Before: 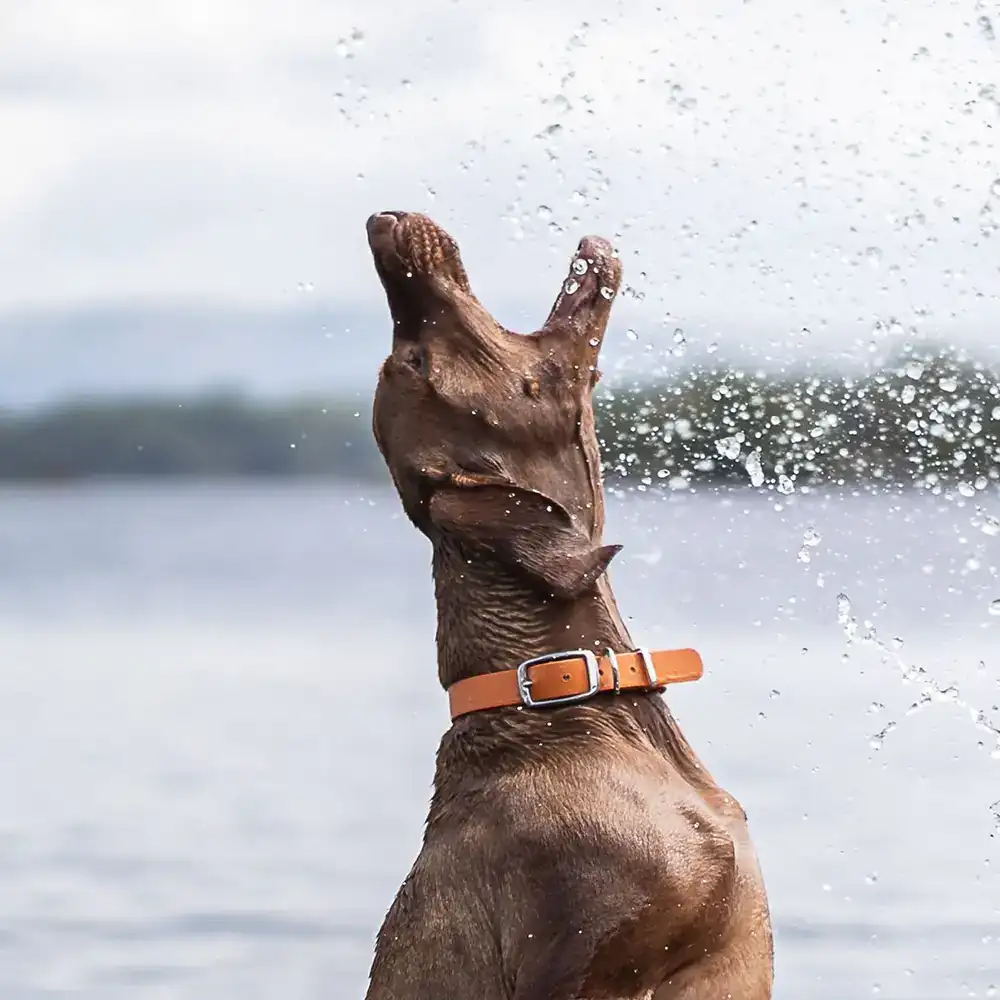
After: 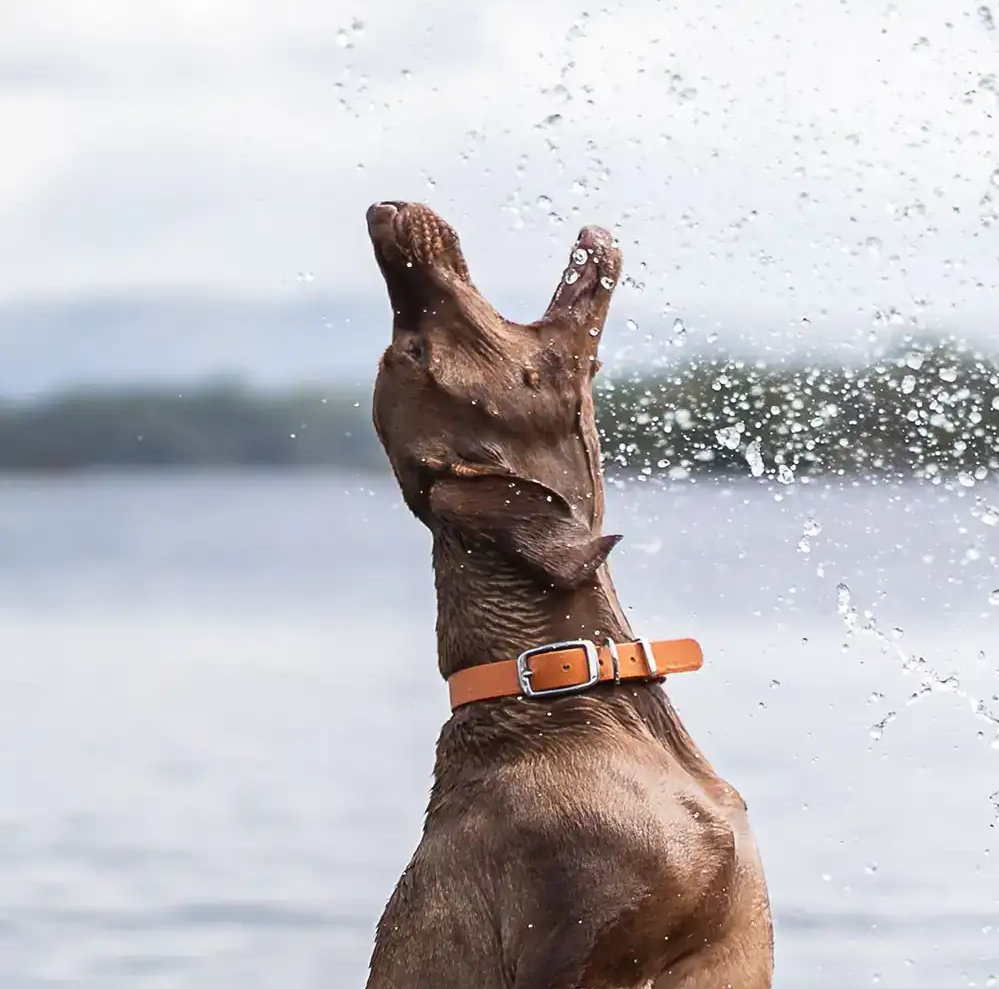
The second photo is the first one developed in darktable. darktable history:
crop: top 1.006%, right 0.032%
